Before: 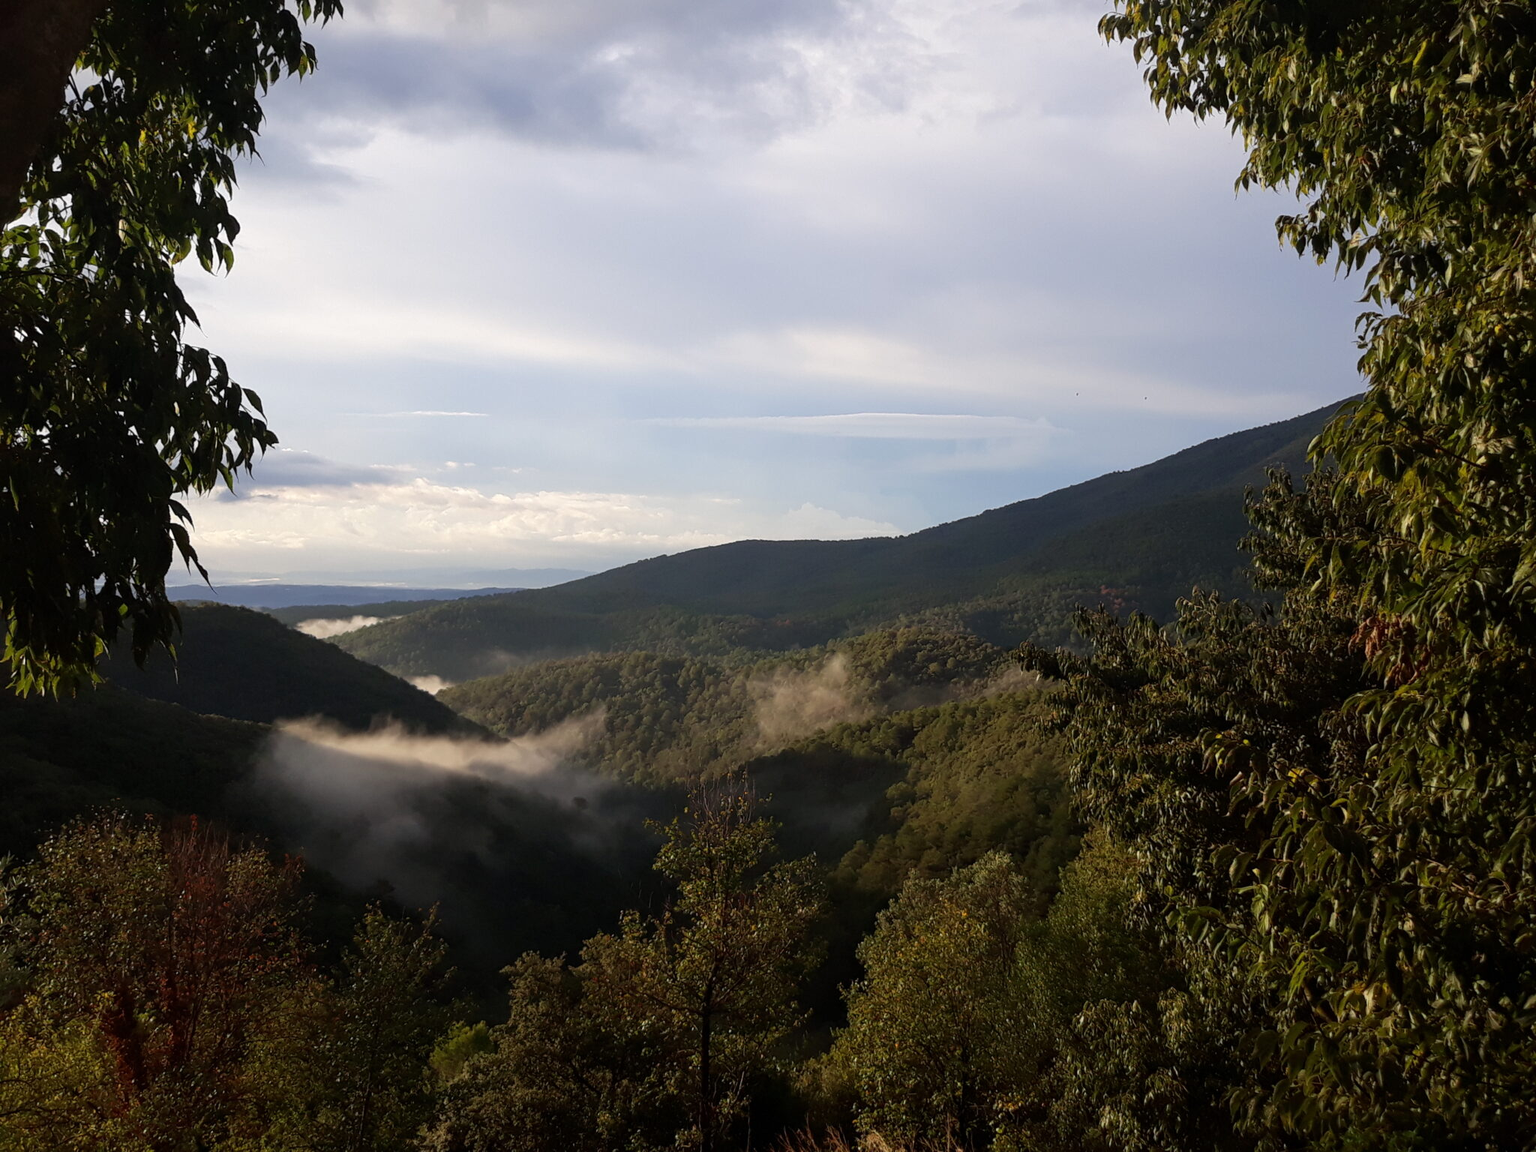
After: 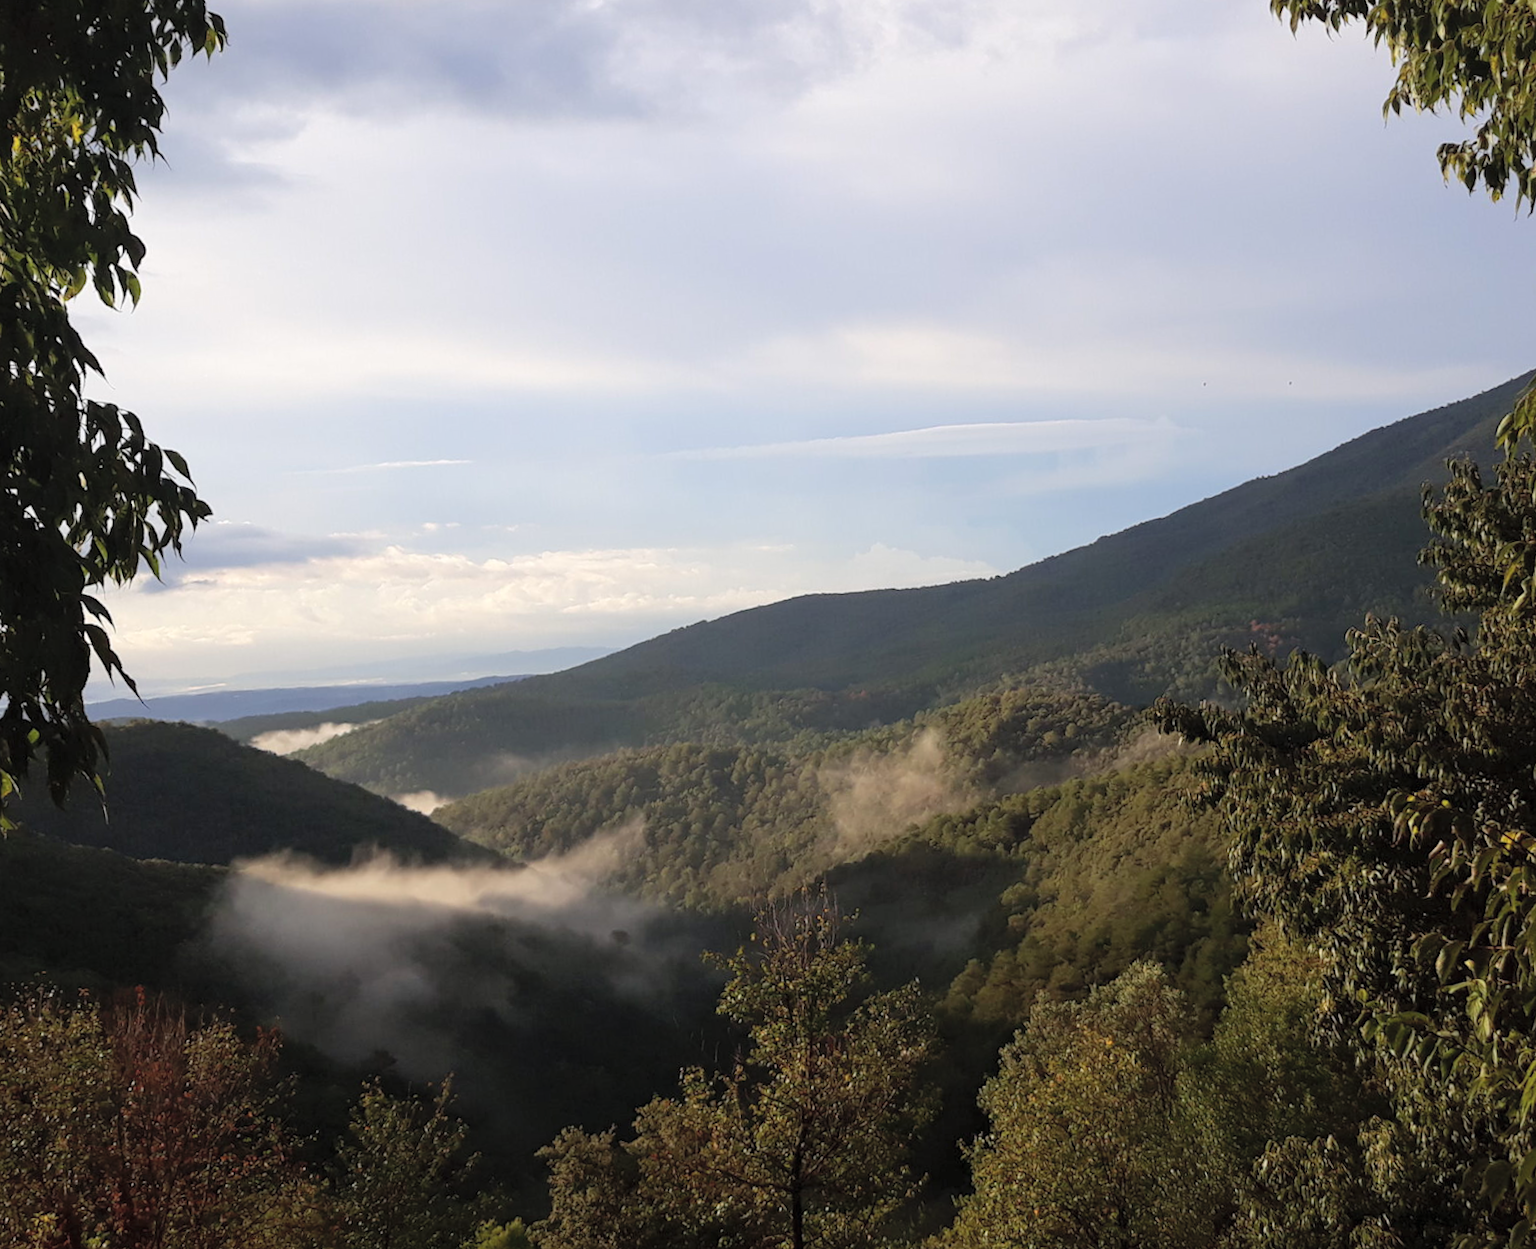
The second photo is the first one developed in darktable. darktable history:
crop and rotate: angle 1°, left 4.281%, top 0.642%, right 11.383%, bottom 2.486%
contrast brightness saturation: brightness 0.15
rotate and perspective: rotation -3°, crop left 0.031, crop right 0.968, crop top 0.07, crop bottom 0.93
